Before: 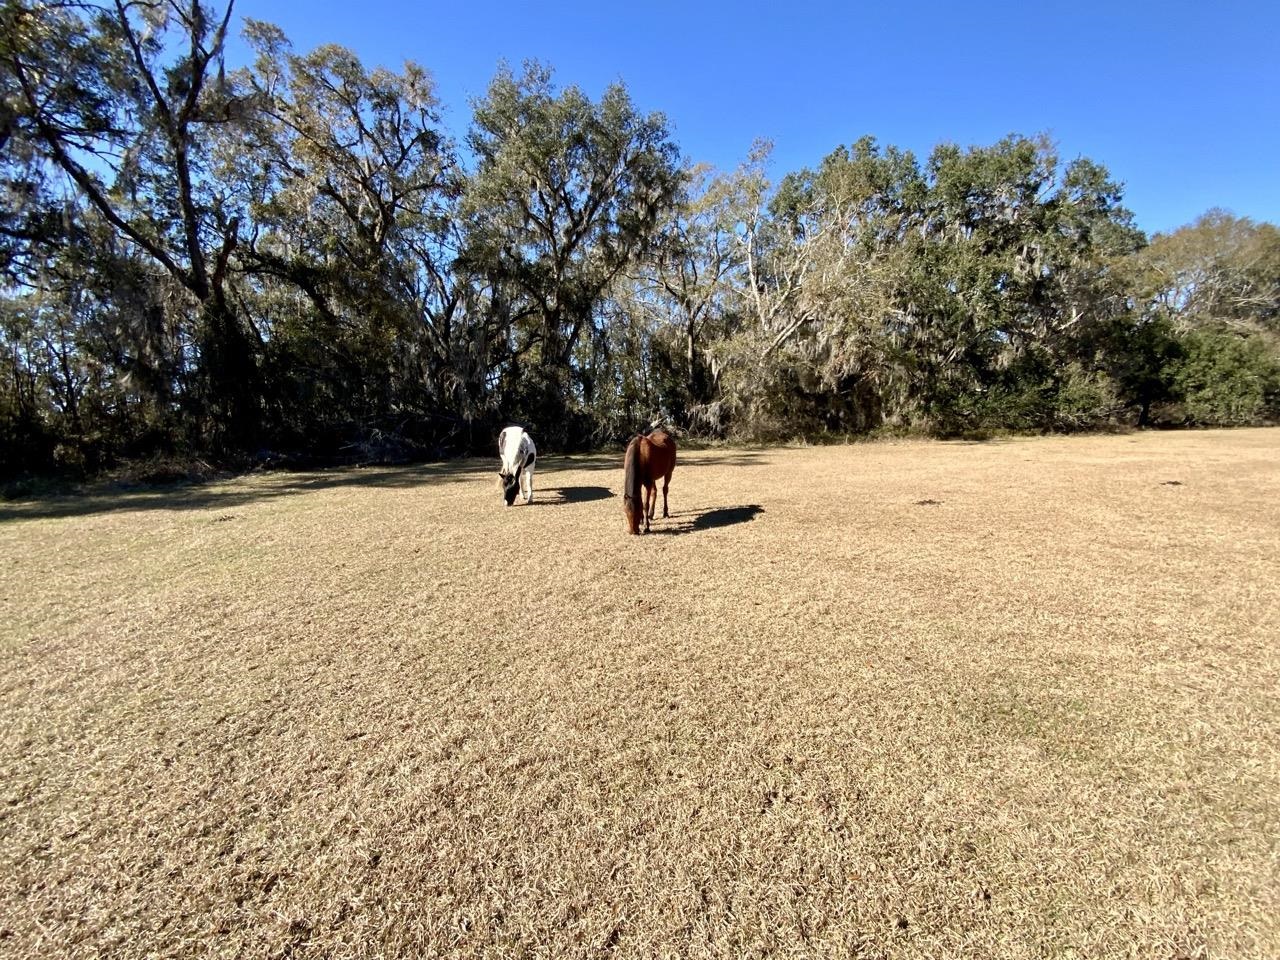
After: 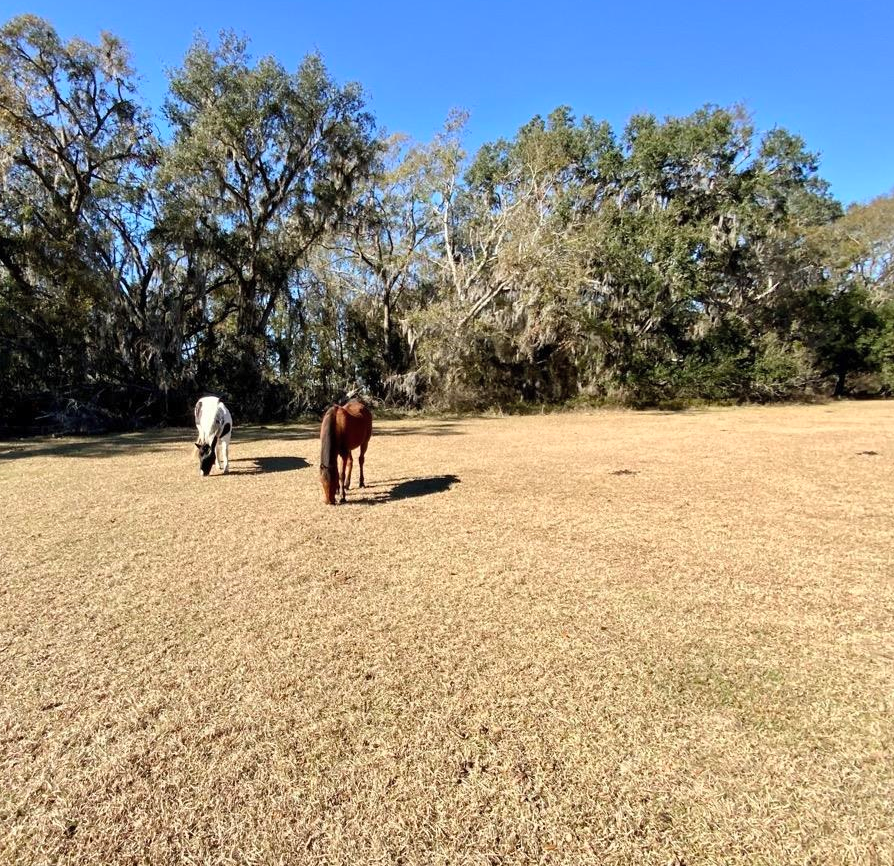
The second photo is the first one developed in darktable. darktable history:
crop and rotate: left 23.754%, top 3.132%, right 6.333%, bottom 6.63%
contrast brightness saturation: contrast 0.045, brightness 0.056, saturation 0.005
